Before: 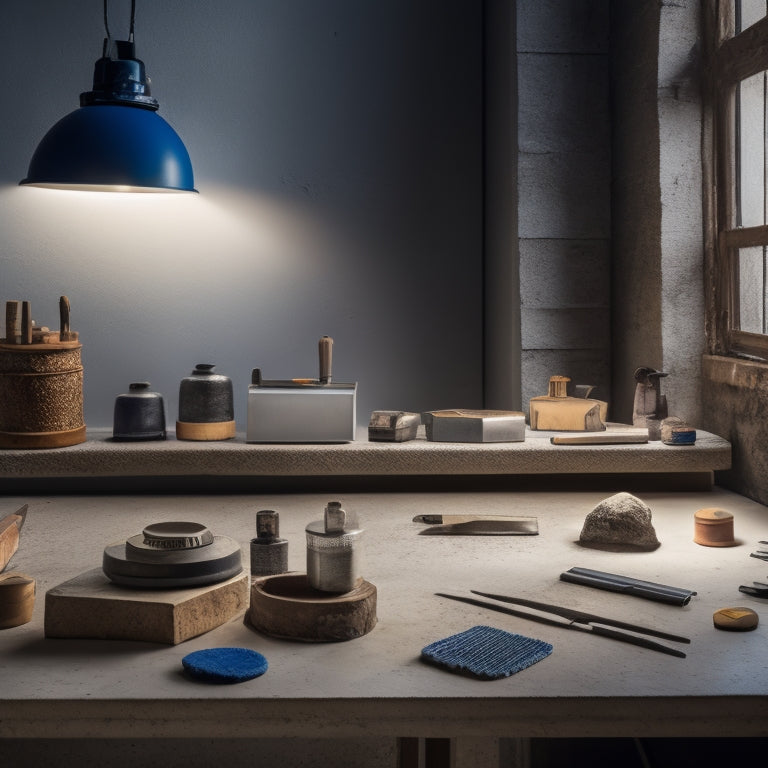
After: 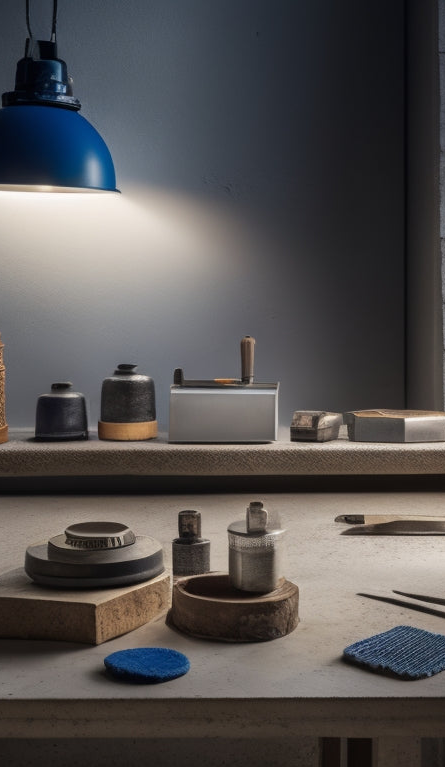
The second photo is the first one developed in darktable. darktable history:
crop: left 10.19%, right 31.754%
